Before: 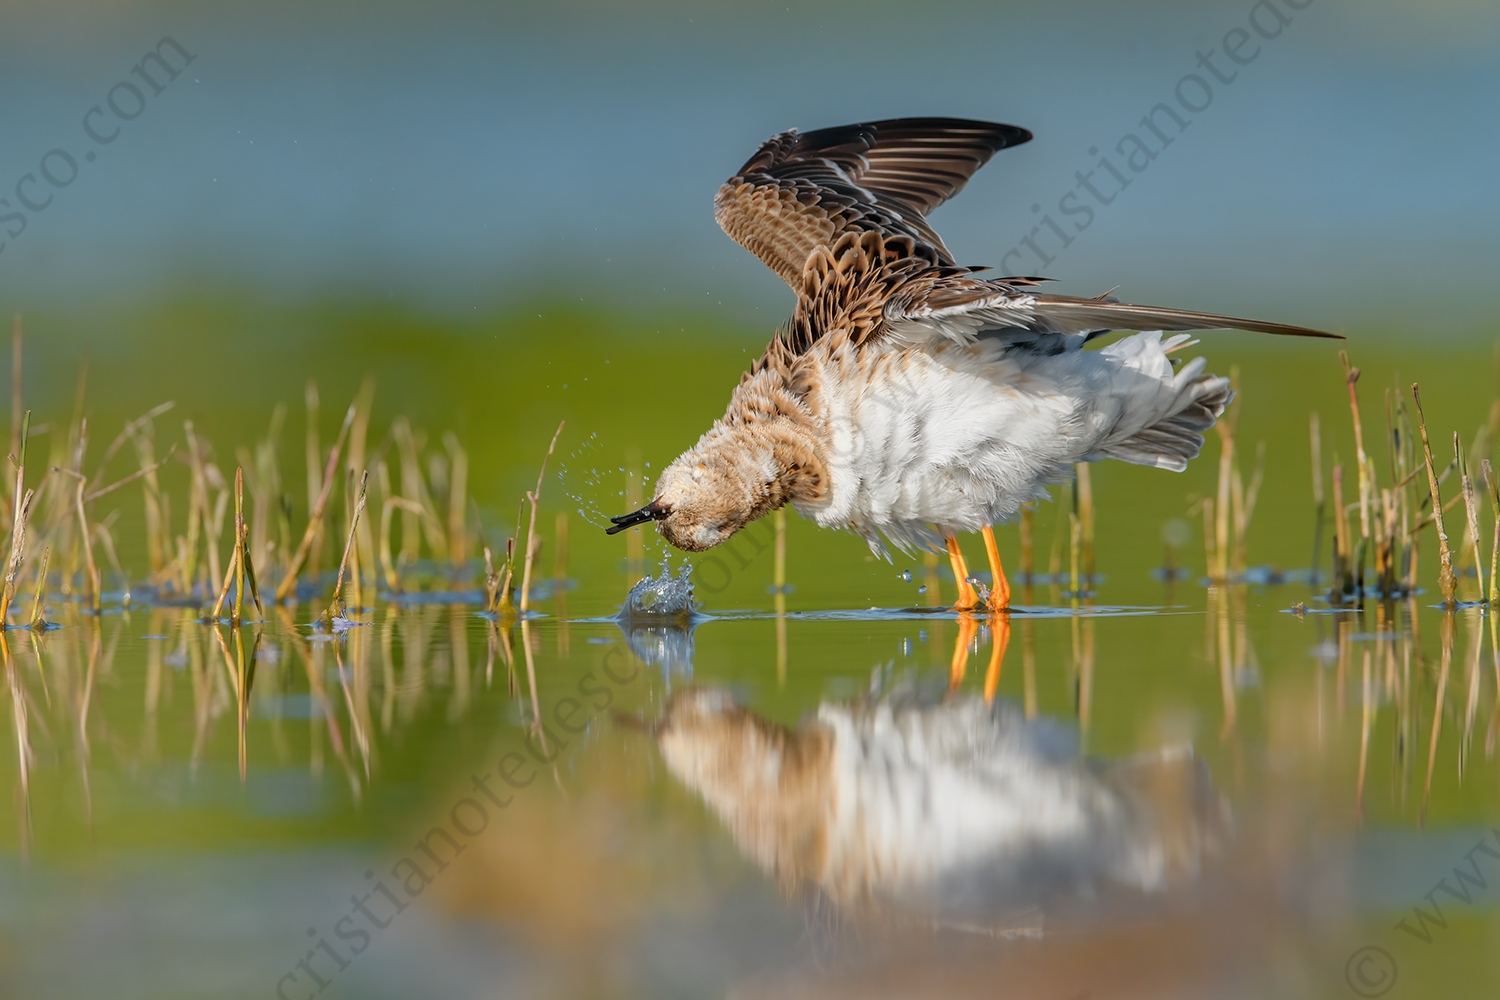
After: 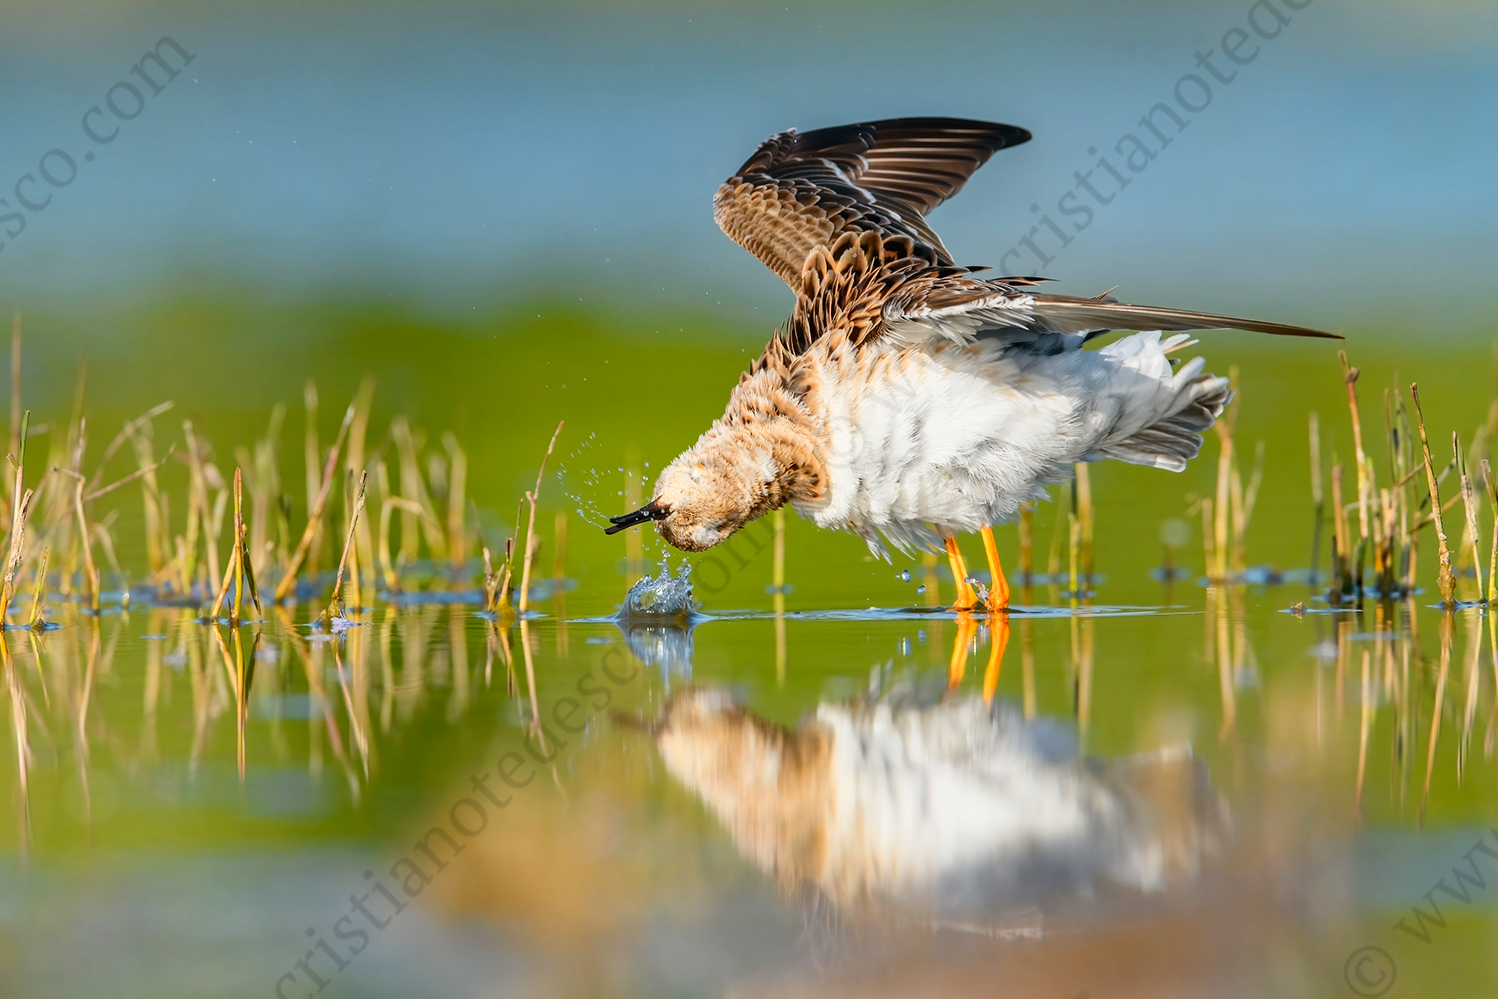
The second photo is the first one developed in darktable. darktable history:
crop: left 0.087%
contrast brightness saturation: contrast 0.228, brightness 0.1, saturation 0.286
